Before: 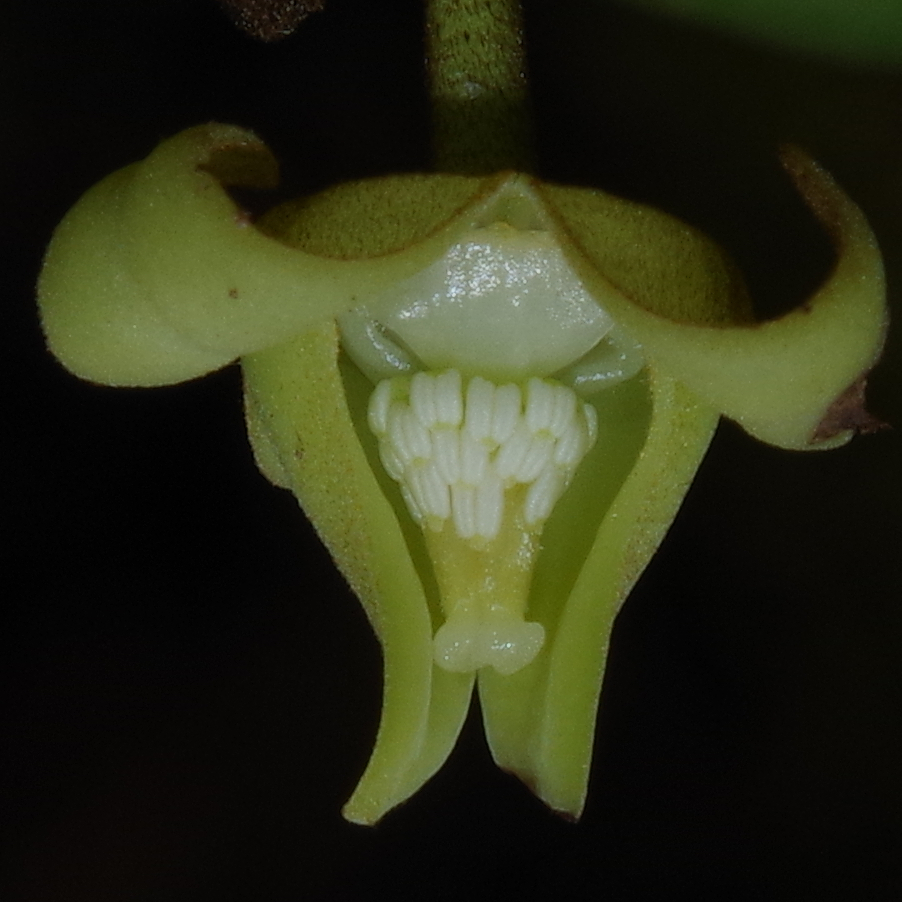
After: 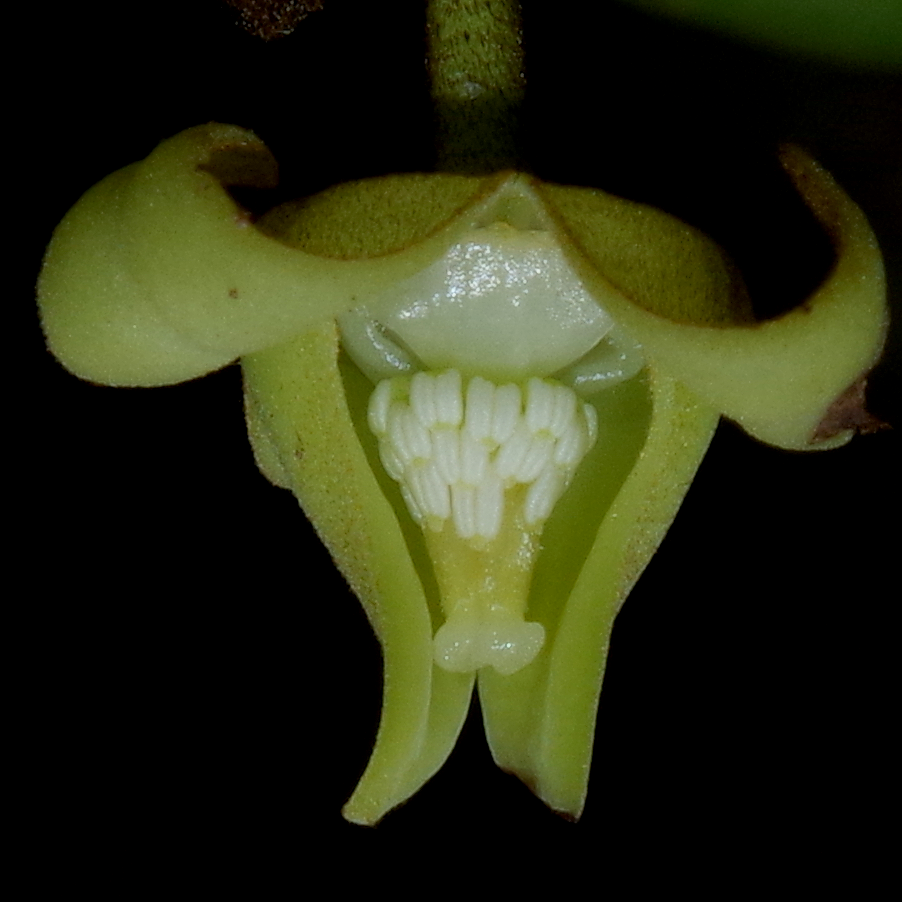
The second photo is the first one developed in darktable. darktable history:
exposure: black level correction 0.005, exposure 0.285 EV, compensate highlight preservation false
